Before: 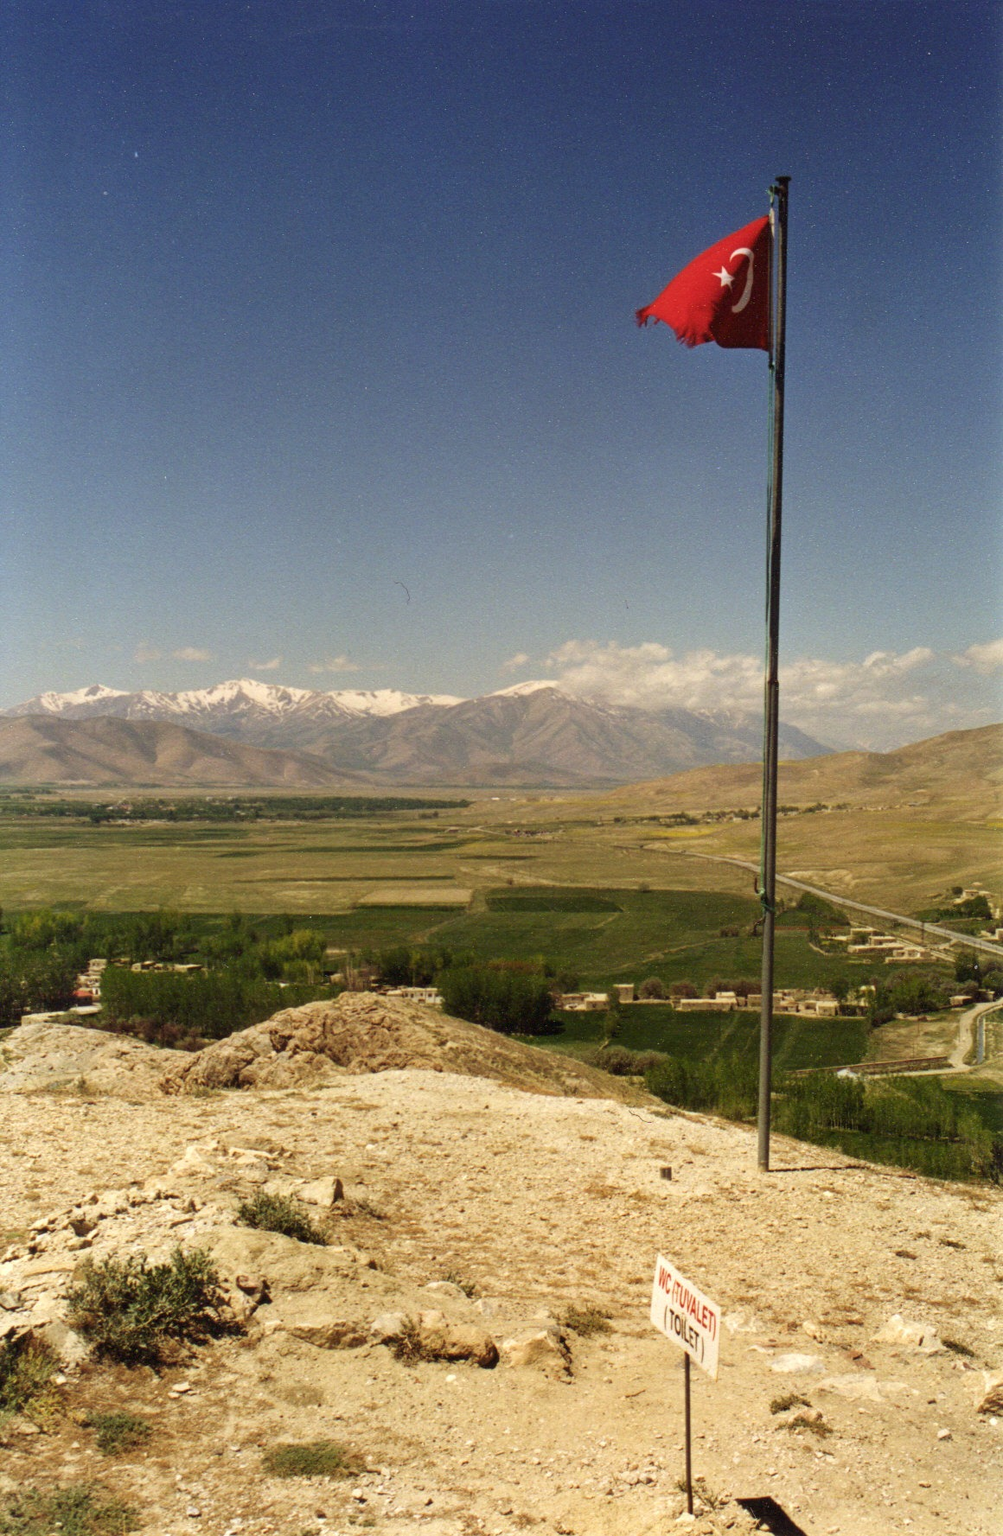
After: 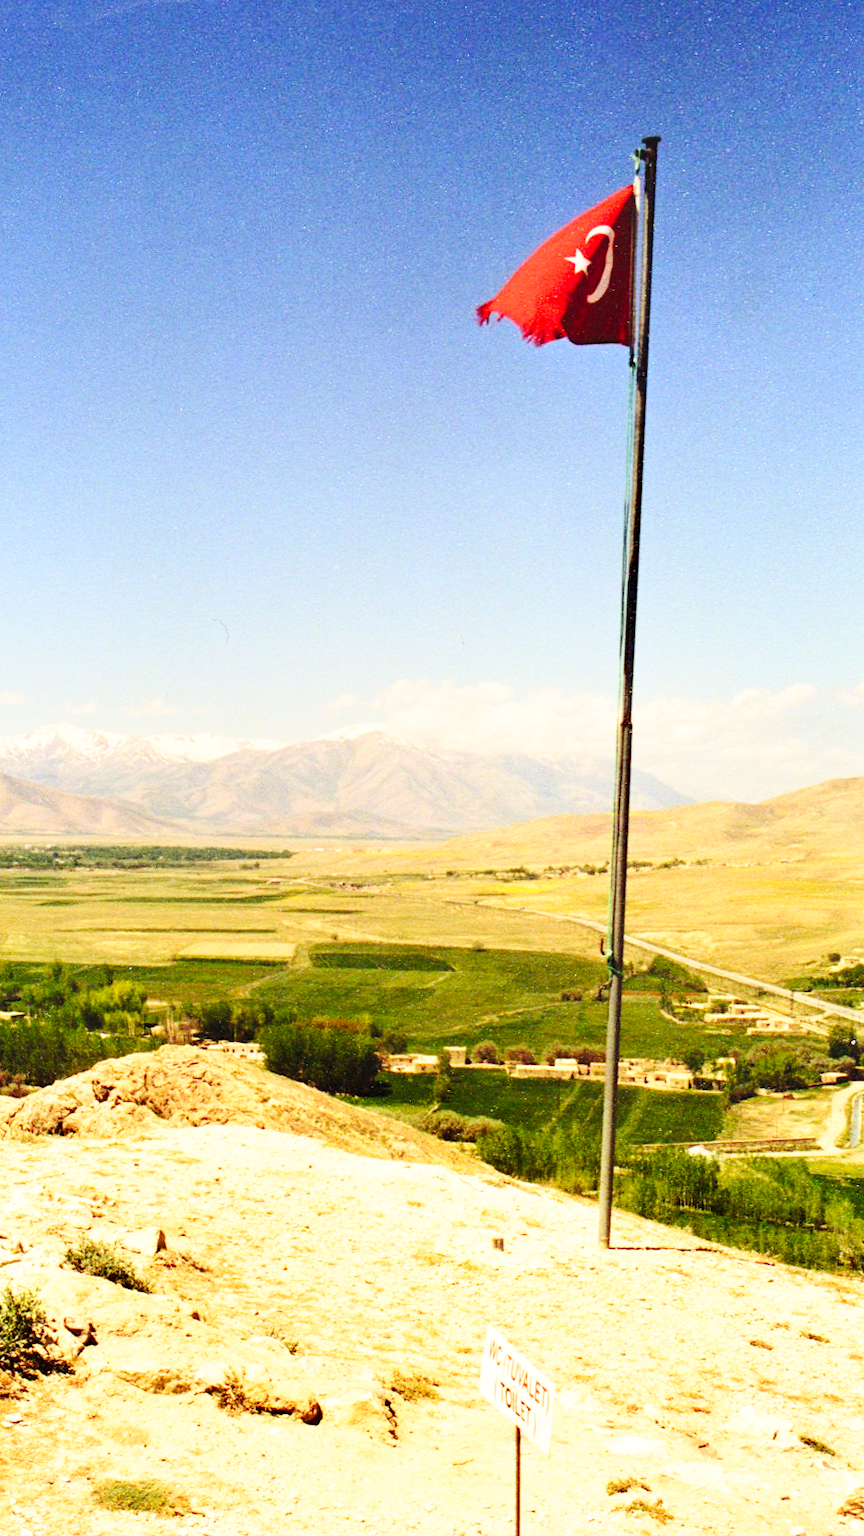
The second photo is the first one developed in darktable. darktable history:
base curve: curves: ch0 [(0, 0) (0.028, 0.03) (0.105, 0.232) (0.387, 0.748) (0.754, 0.968) (1, 1)], fusion 1, exposure shift 0.576, preserve colors none
contrast brightness saturation: contrast 0.2, brightness 0.16, saturation 0.22
crop and rotate: left 14.584%
rotate and perspective: rotation 0.062°, lens shift (vertical) 0.115, lens shift (horizontal) -0.133, crop left 0.047, crop right 0.94, crop top 0.061, crop bottom 0.94
